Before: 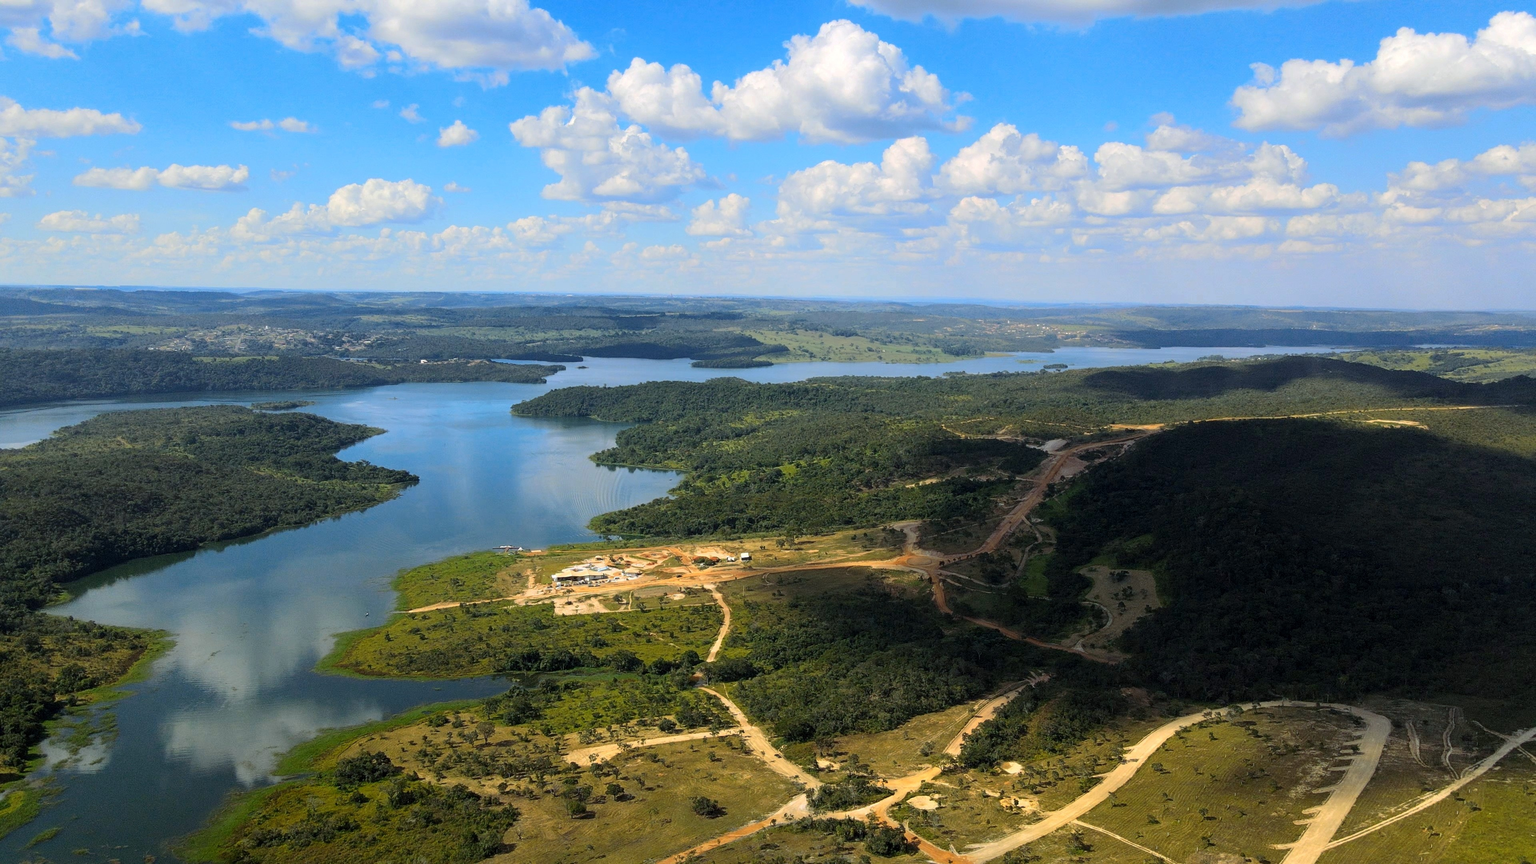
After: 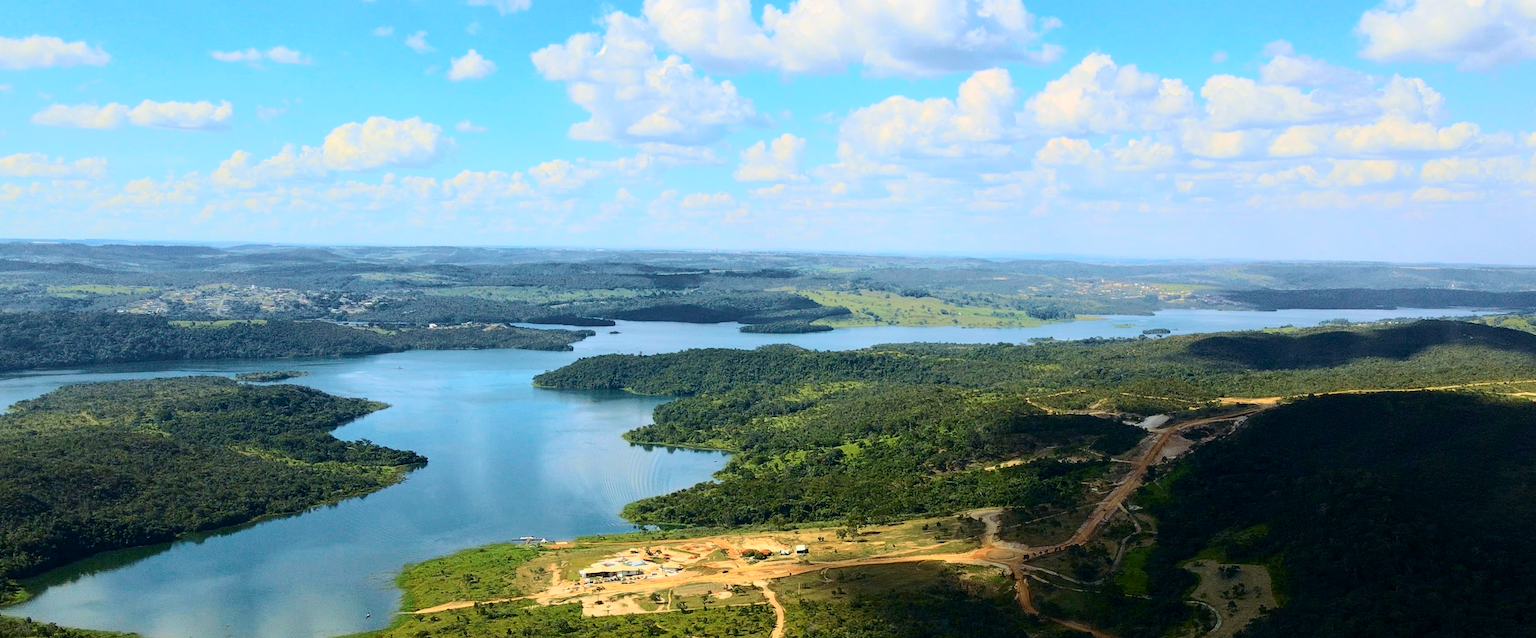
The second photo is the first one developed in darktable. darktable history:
tone curve: curves: ch0 [(0, 0) (0.114, 0.083) (0.291, 0.3) (0.447, 0.535) (0.602, 0.712) (0.772, 0.864) (0.999, 0.978)]; ch1 [(0, 0) (0.389, 0.352) (0.458, 0.433) (0.486, 0.474) (0.509, 0.505) (0.535, 0.541) (0.555, 0.557) (0.677, 0.724) (1, 1)]; ch2 [(0, 0) (0.369, 0.388) (0.449, 0.431) (0.501, 0.5) (0.528, 0.552) (0.561, 0.596) (0.697, 0.721) (1, 1)], color space Lab, independent channels, preserve colors none
crop: left 3.015%, top 8.969%, right 9.647%, bottom 26.457%
